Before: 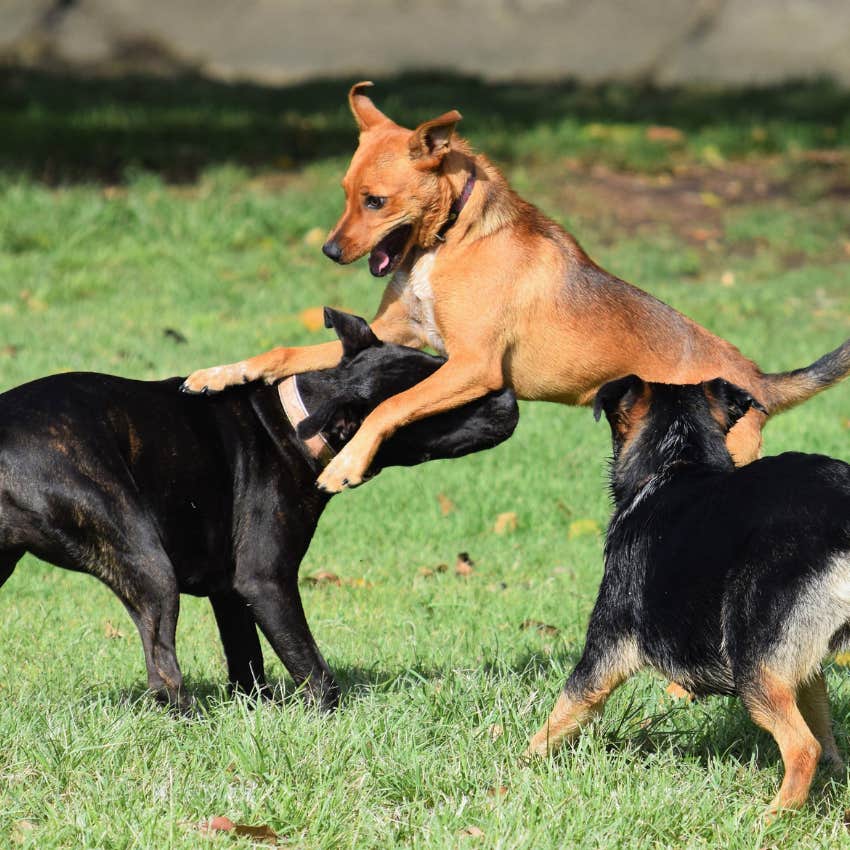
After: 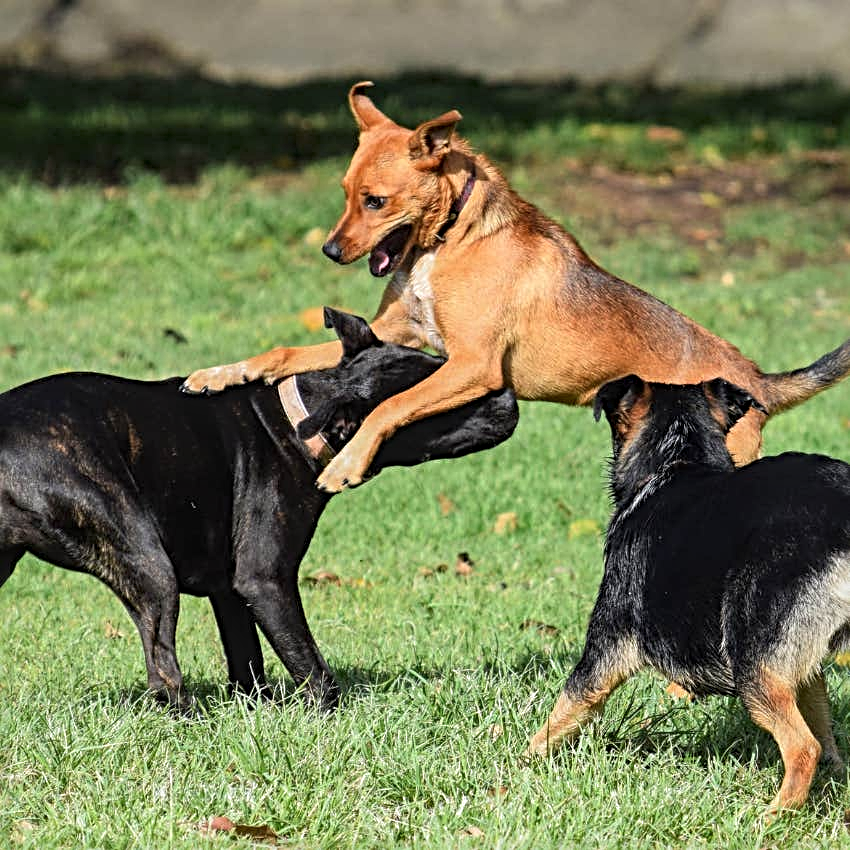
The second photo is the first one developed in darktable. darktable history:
sharpen: radius 3.999
local contrast: on, module defaults
